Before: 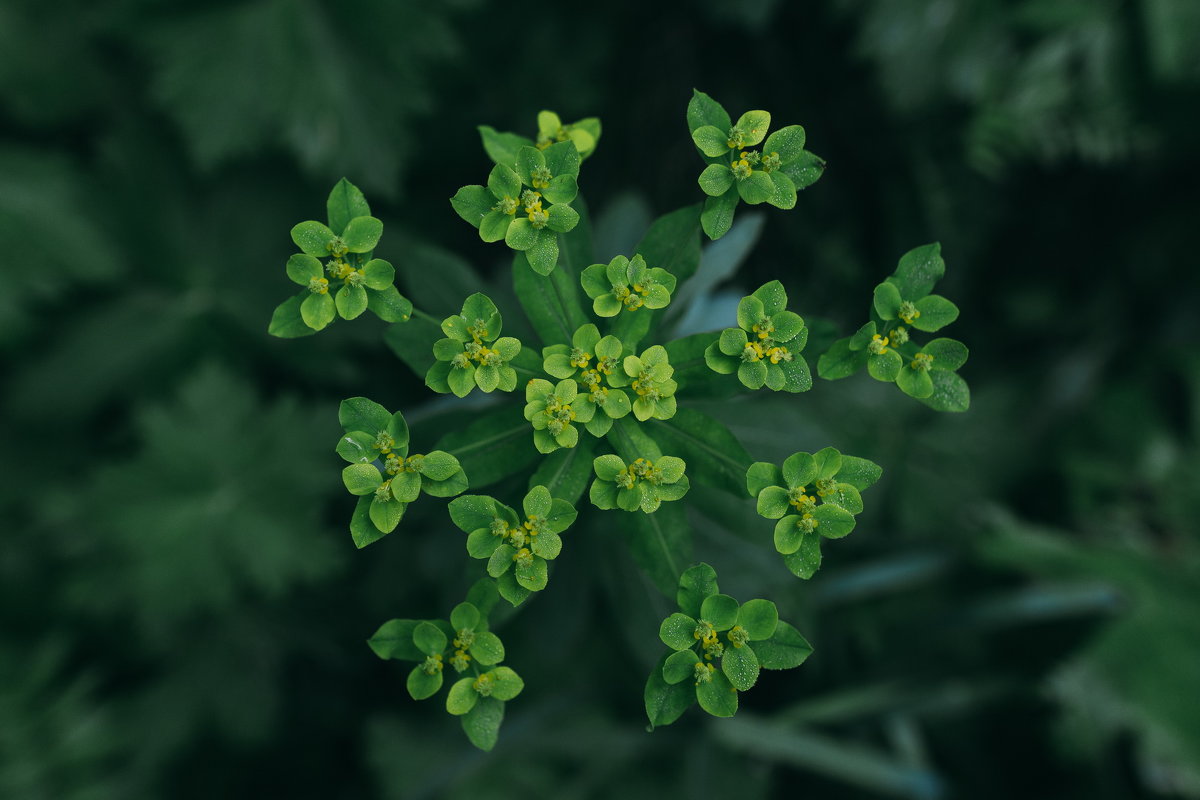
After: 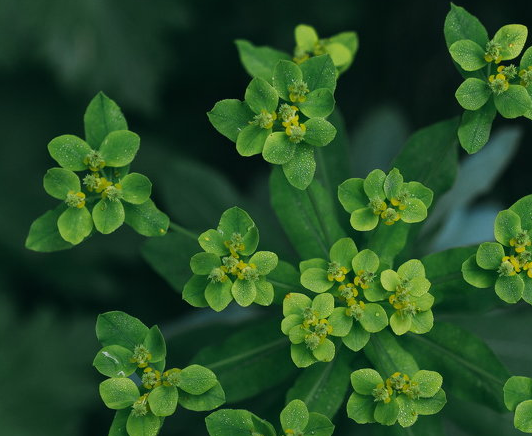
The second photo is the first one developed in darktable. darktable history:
crop: left 20.28%, top 10.809%, right 35.333%, bottom 34.645%
